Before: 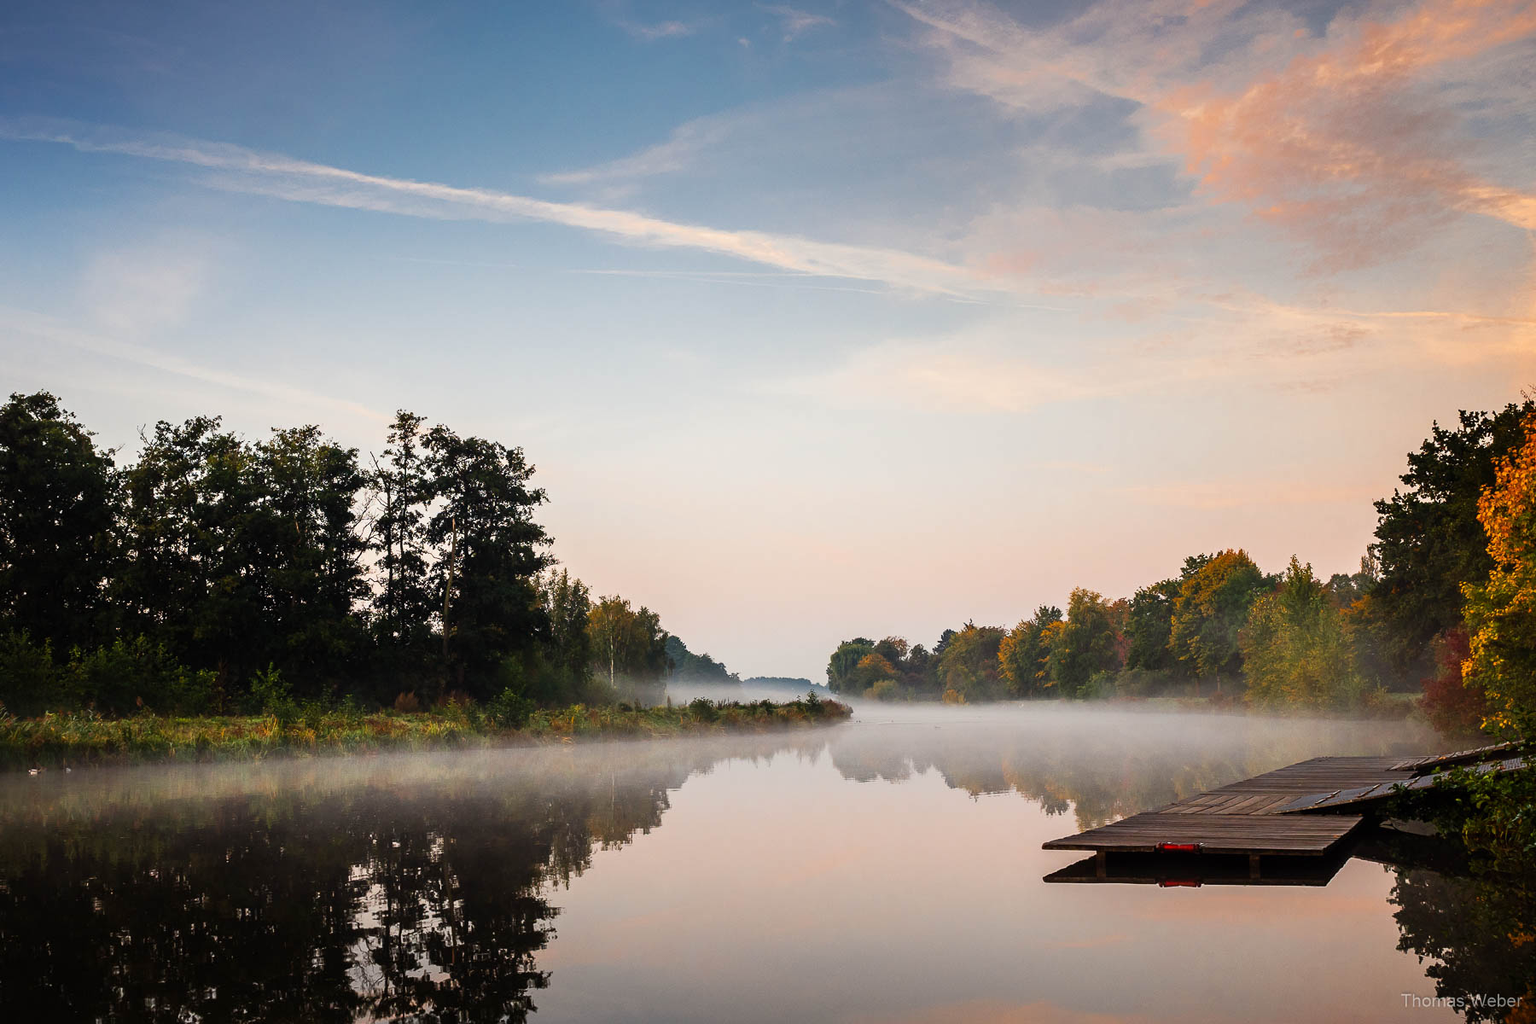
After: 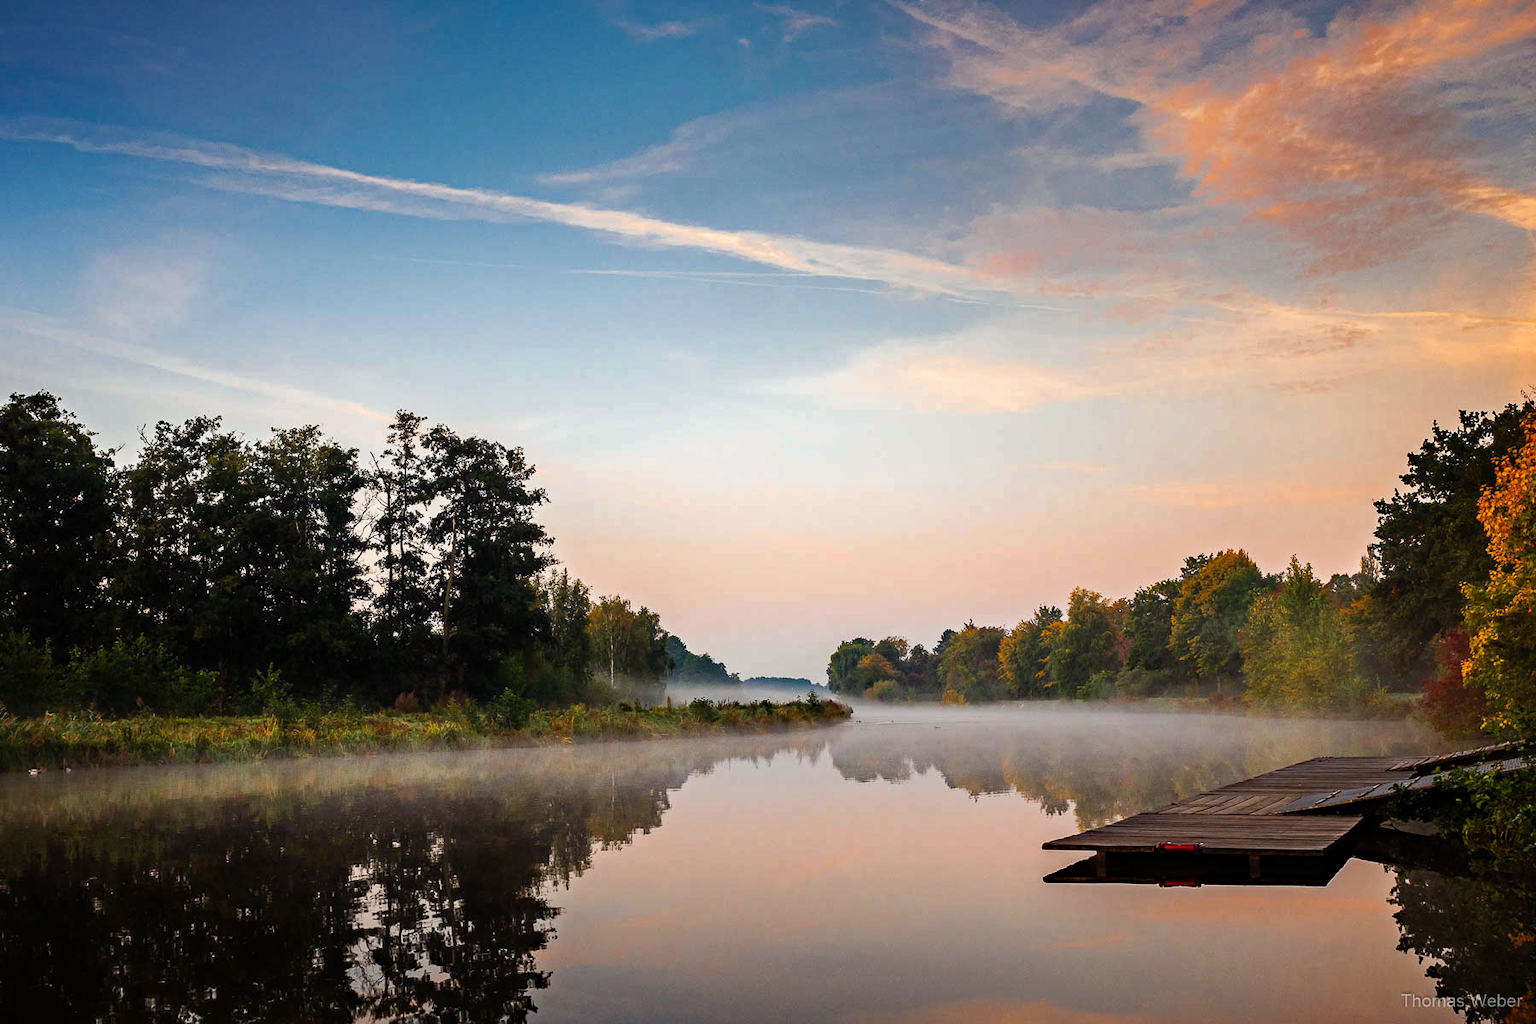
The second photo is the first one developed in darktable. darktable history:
haze removal: strength 0.507, distance 0.436, compatibility mode true, adaptive false
